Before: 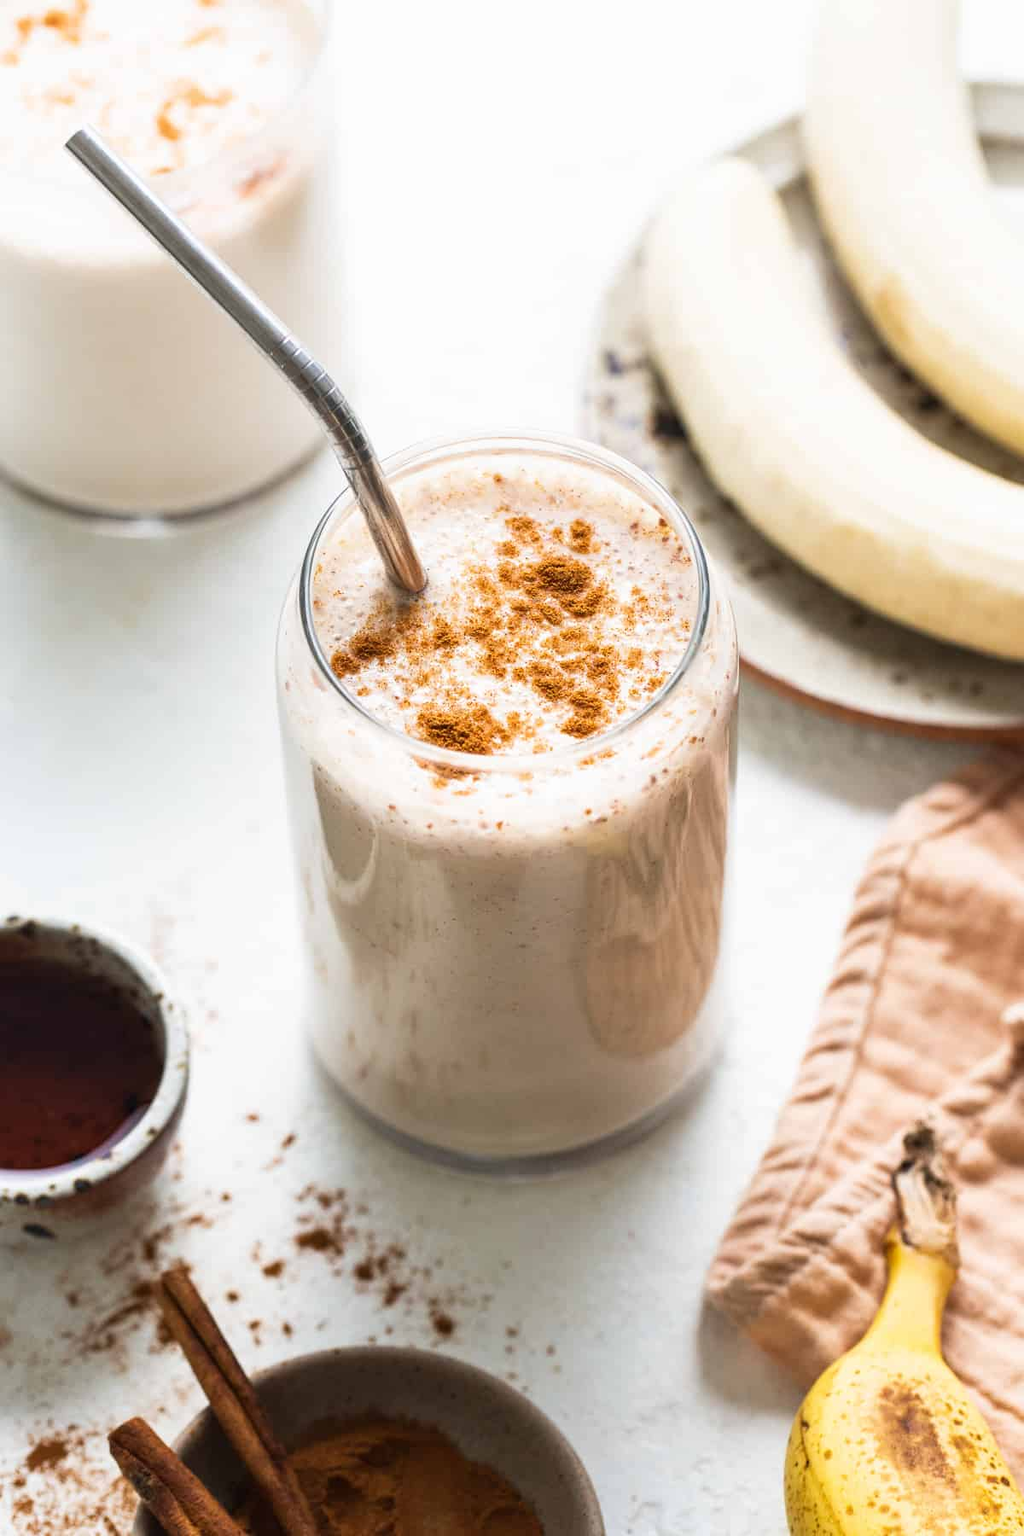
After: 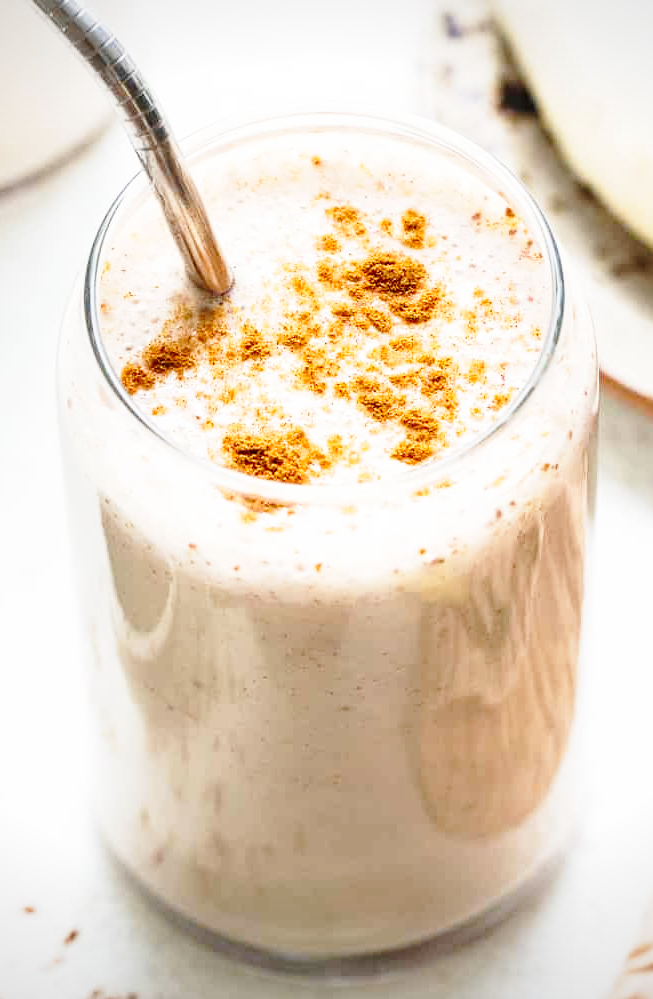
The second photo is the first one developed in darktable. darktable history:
crop and rotate: left 22.264%, top 22.248%, right 23.252%, bottom 22.25%
vignetting: fall-off start 100.53%, fall-off radius 71.14%, brightness -0.397, saturation -0.301, center (-0.033, -0.038), width/height ratio 1.17
base curve: curves: ch0 [(0, 0) (0.028, 0.03) (0.121, 0.232) (0.46, 0.748) (0.859, 0.968) (1, 1)], preserve colors none
exposure: black level correction 0.005, exposure 0.001 EV, compensate exposure bias true, compensate highlight preservation false
